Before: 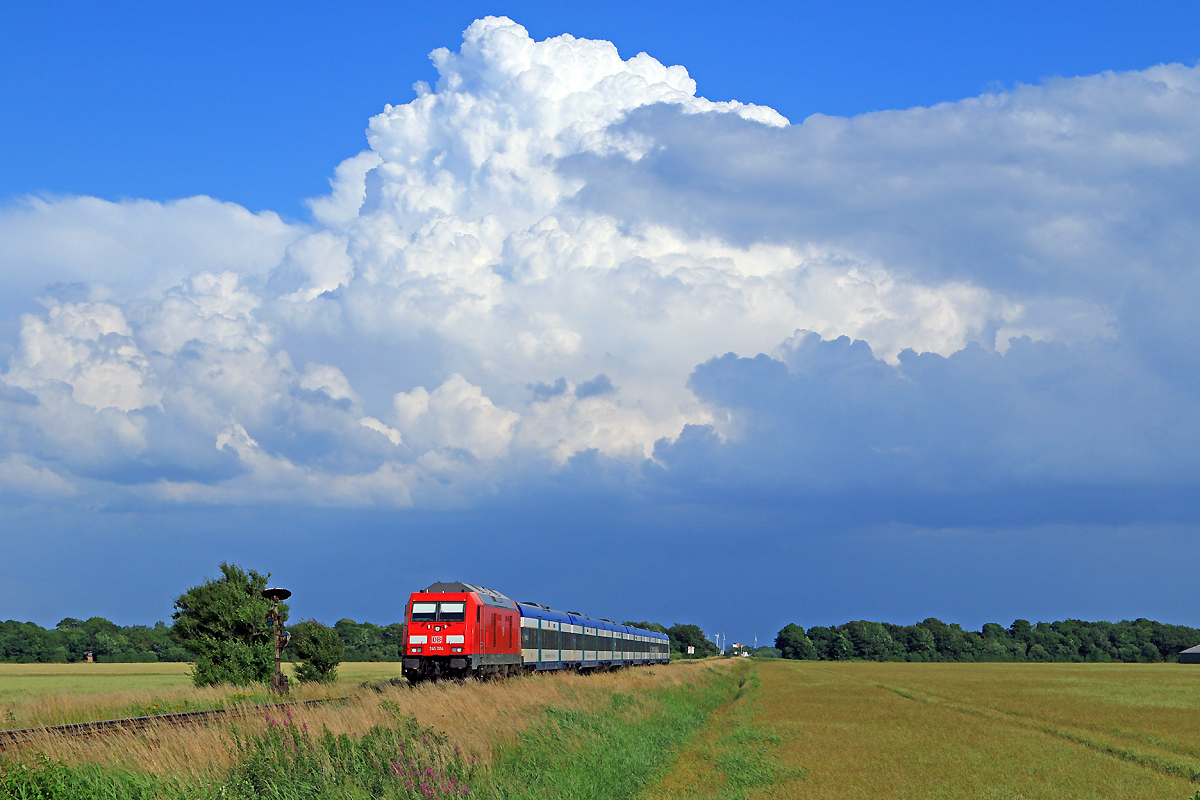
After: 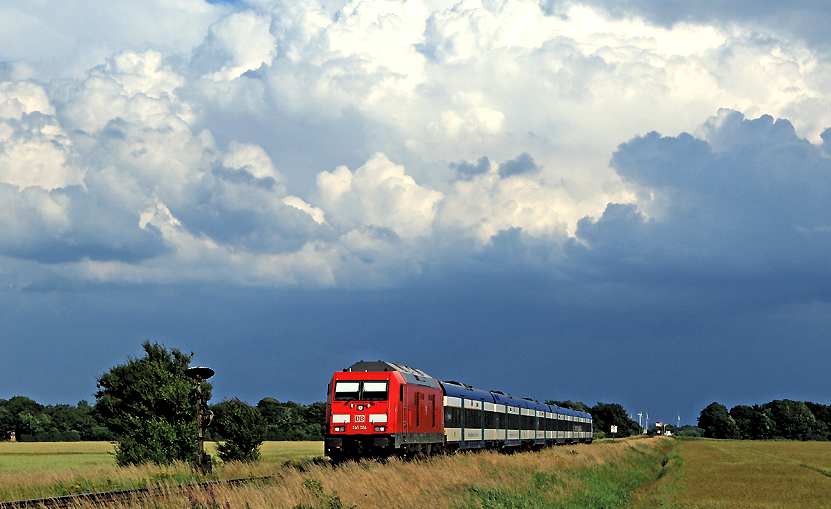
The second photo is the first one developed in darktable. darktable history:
crop: left 6.488%, top 27.668%, right 24.183%, bottom 8.656%
white balance: red 1.029, blue 0.92
levels: levels [0.182, 0.542, 0.902]
